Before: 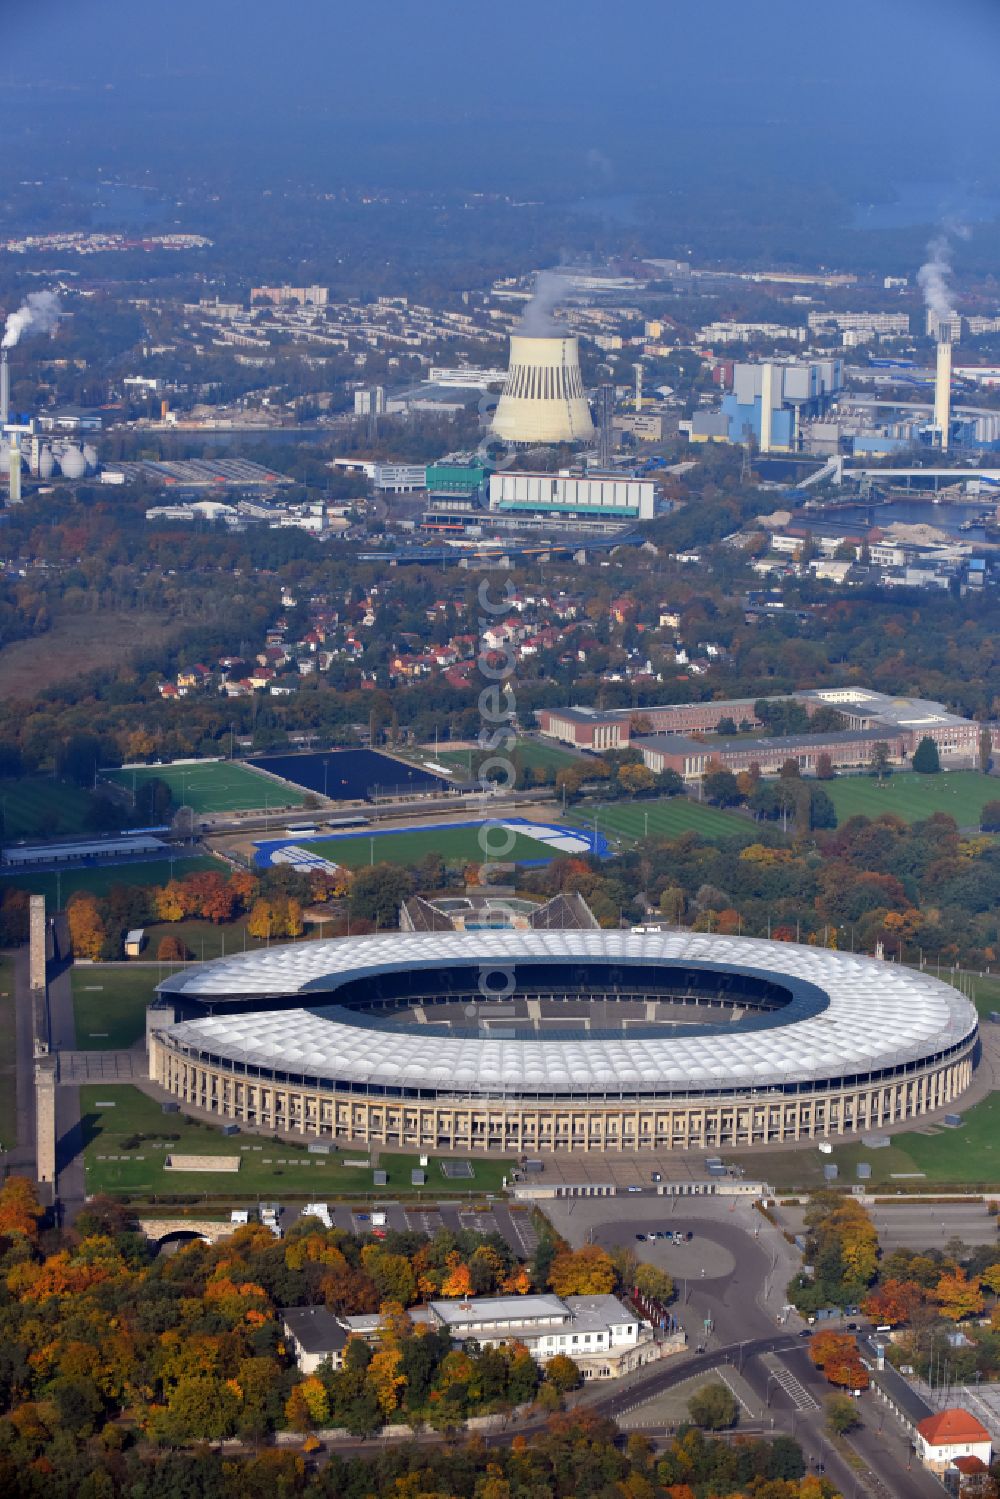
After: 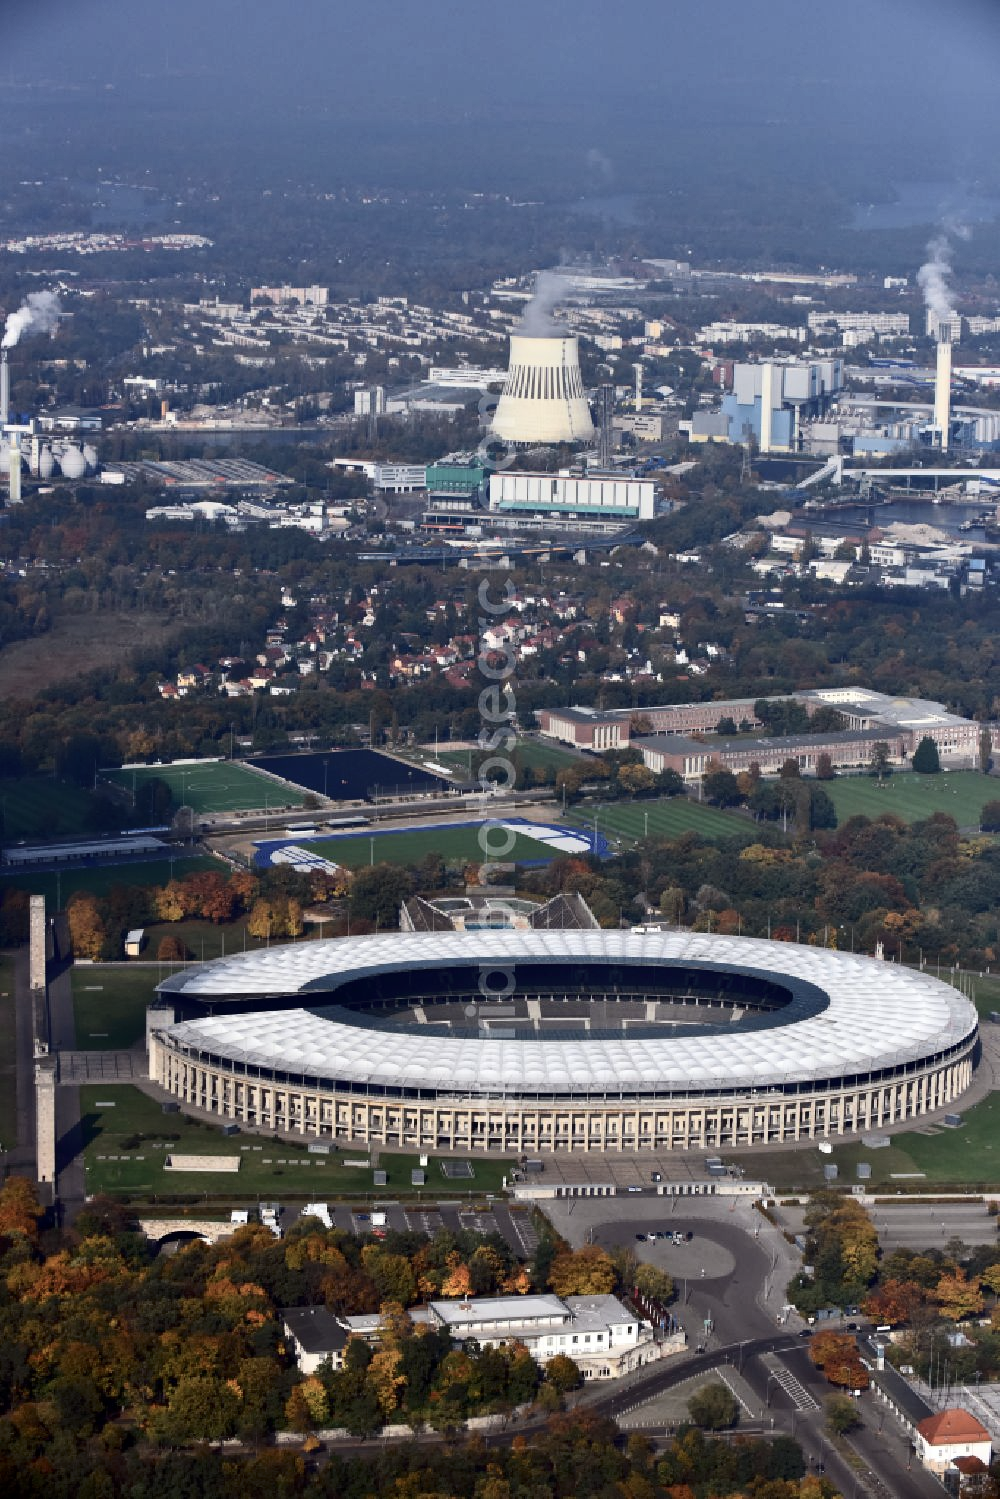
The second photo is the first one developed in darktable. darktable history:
contrast brightness saturation: contrast 0.252, saturation -0.31
